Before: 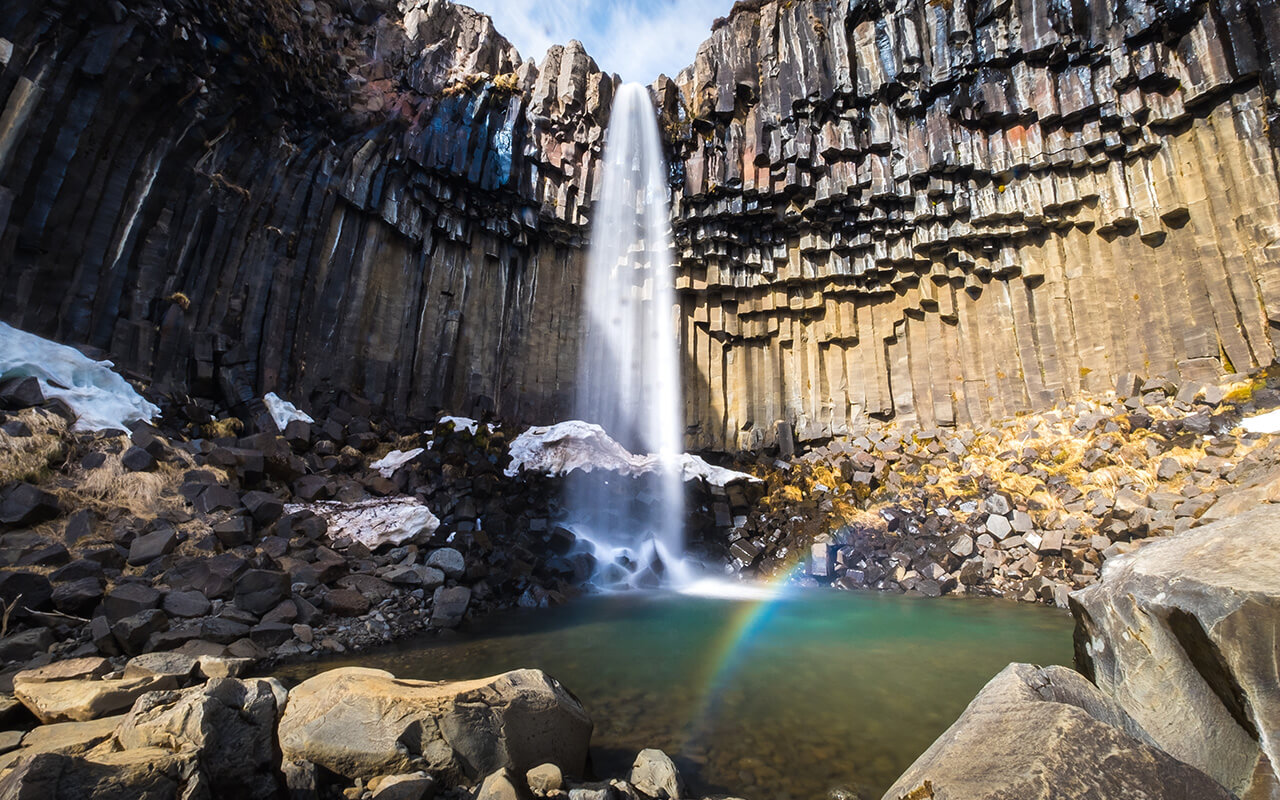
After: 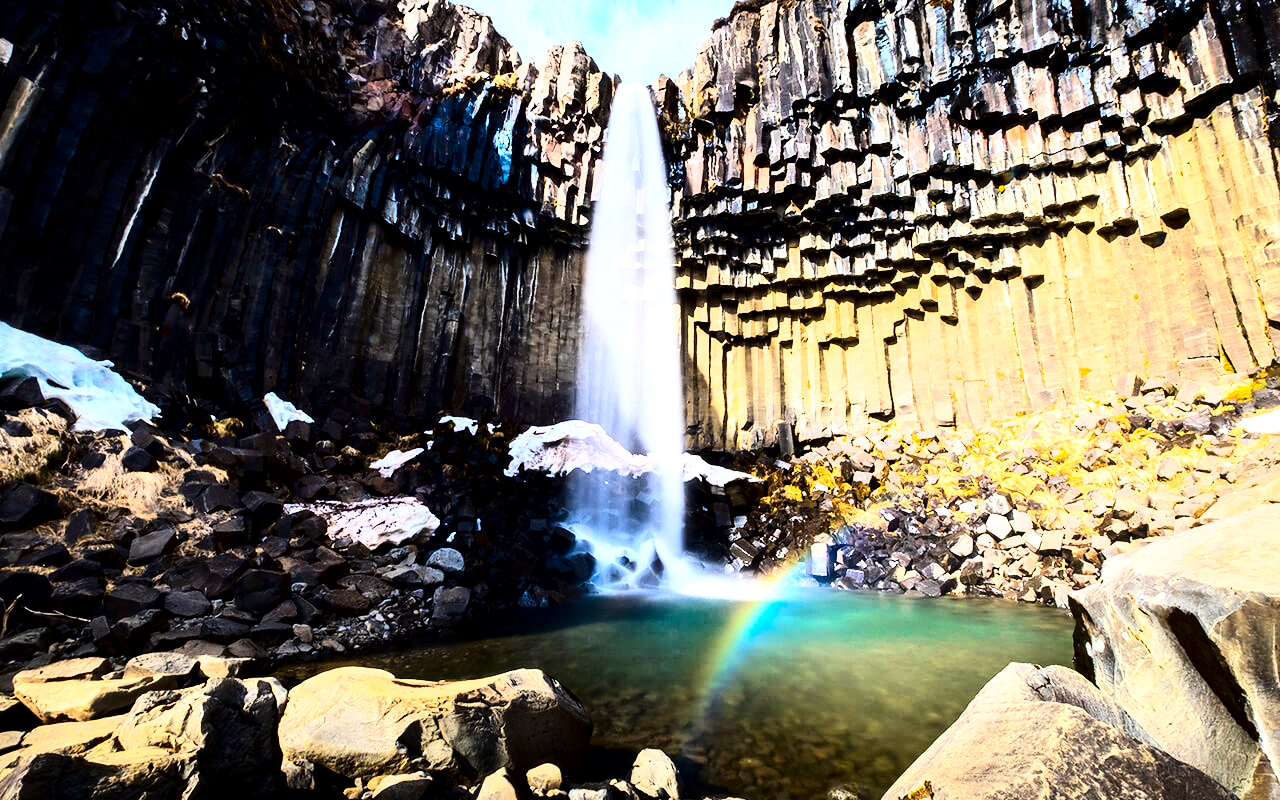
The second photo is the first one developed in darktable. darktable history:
contrast brightness saturation: contrast 0.22, brightness -0.184, saturation 0.234
local contrast: mode bilateral grid, contrast 19, coarseness 51, detail 119%, midtone range 0.2
base curve: curves: ch0 [(0, 0) (0.007, 0.004) (0.027, 0.03) (0.046, 0.07) (0.207, 0.54) (0.442, 0.872) (0.673, 0.972) (1, 1)]
